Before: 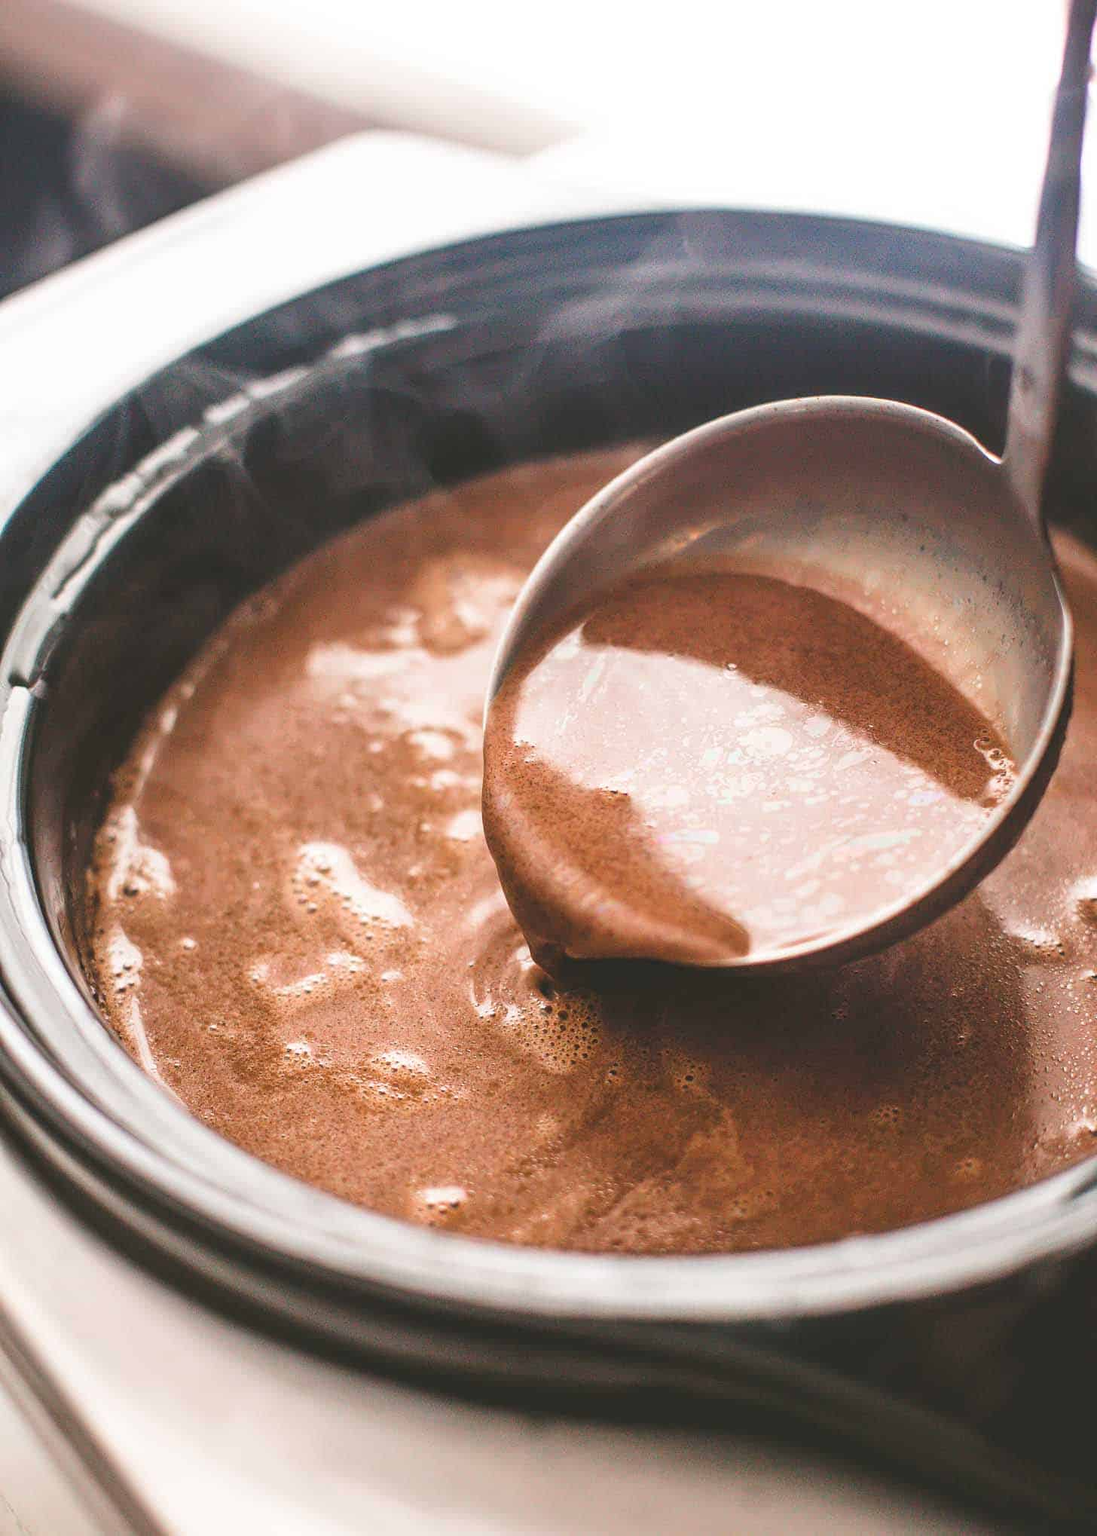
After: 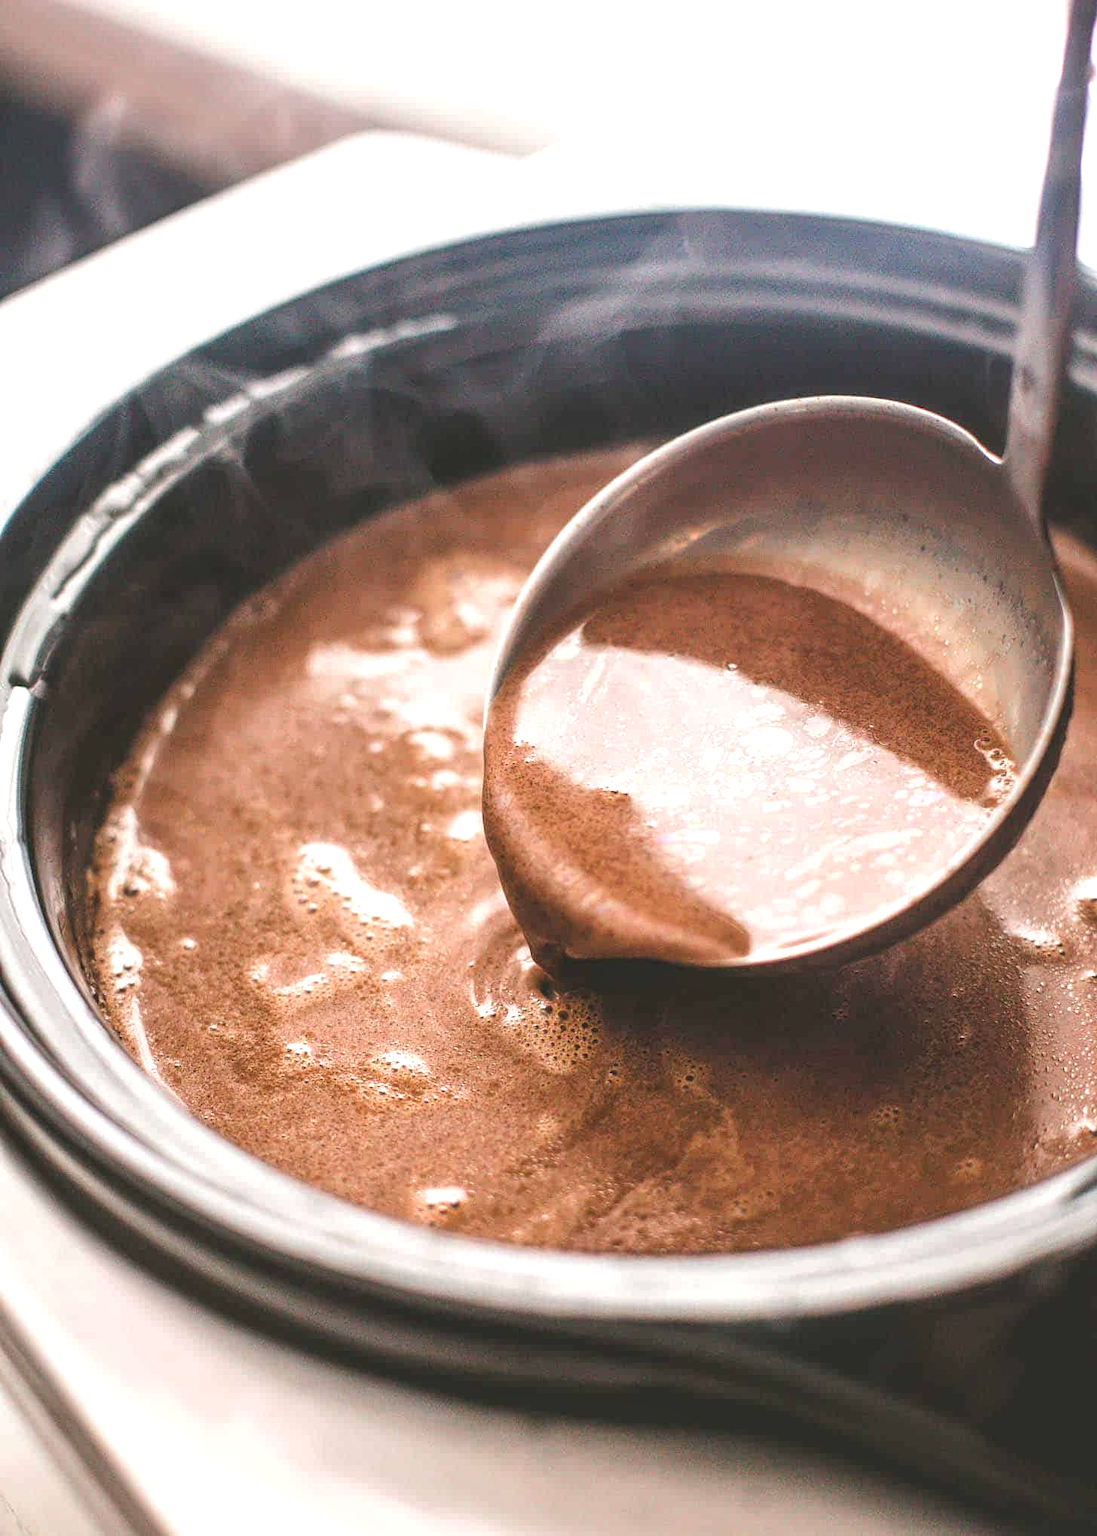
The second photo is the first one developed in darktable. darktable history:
local contrast: highlights 103%, shadows 99%, detail 131%, midtone range 0.2
exposure: exposure 0.218 EV, compensate highlight preservation false
tone equalizer: edges refinement/feathering 500, mask exposure compensation -1.57 EV, preserve details no
contrast brightness saturation: saturation -0.056
